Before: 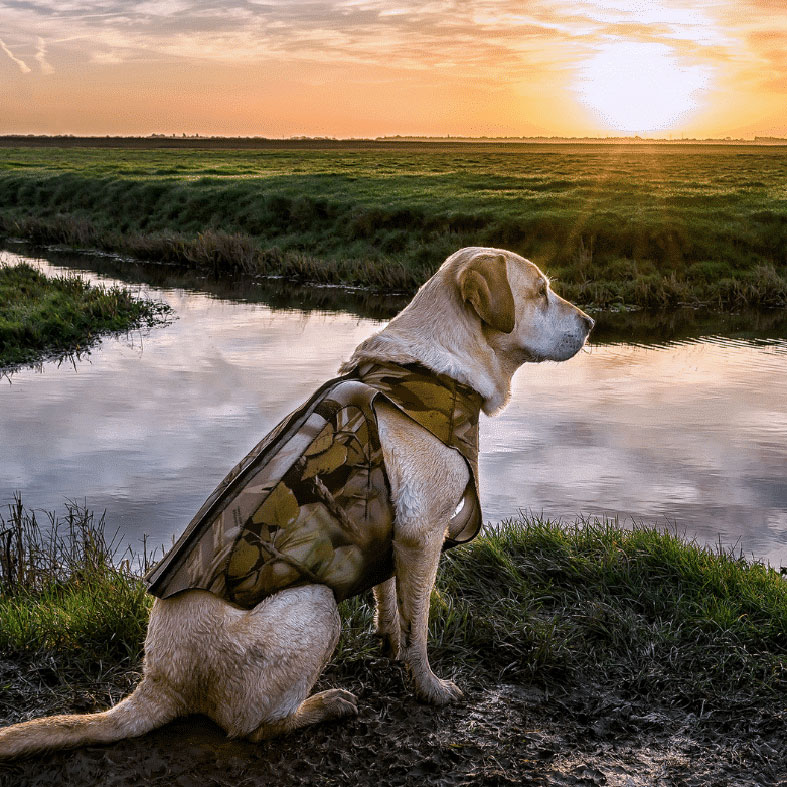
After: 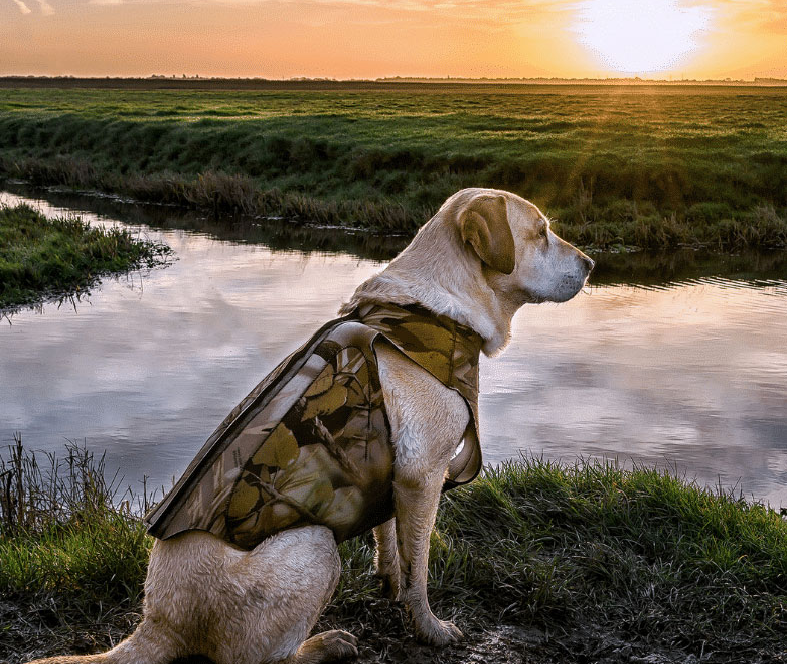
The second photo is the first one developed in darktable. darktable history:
crop: top 7.592%, bottom 7.947%
